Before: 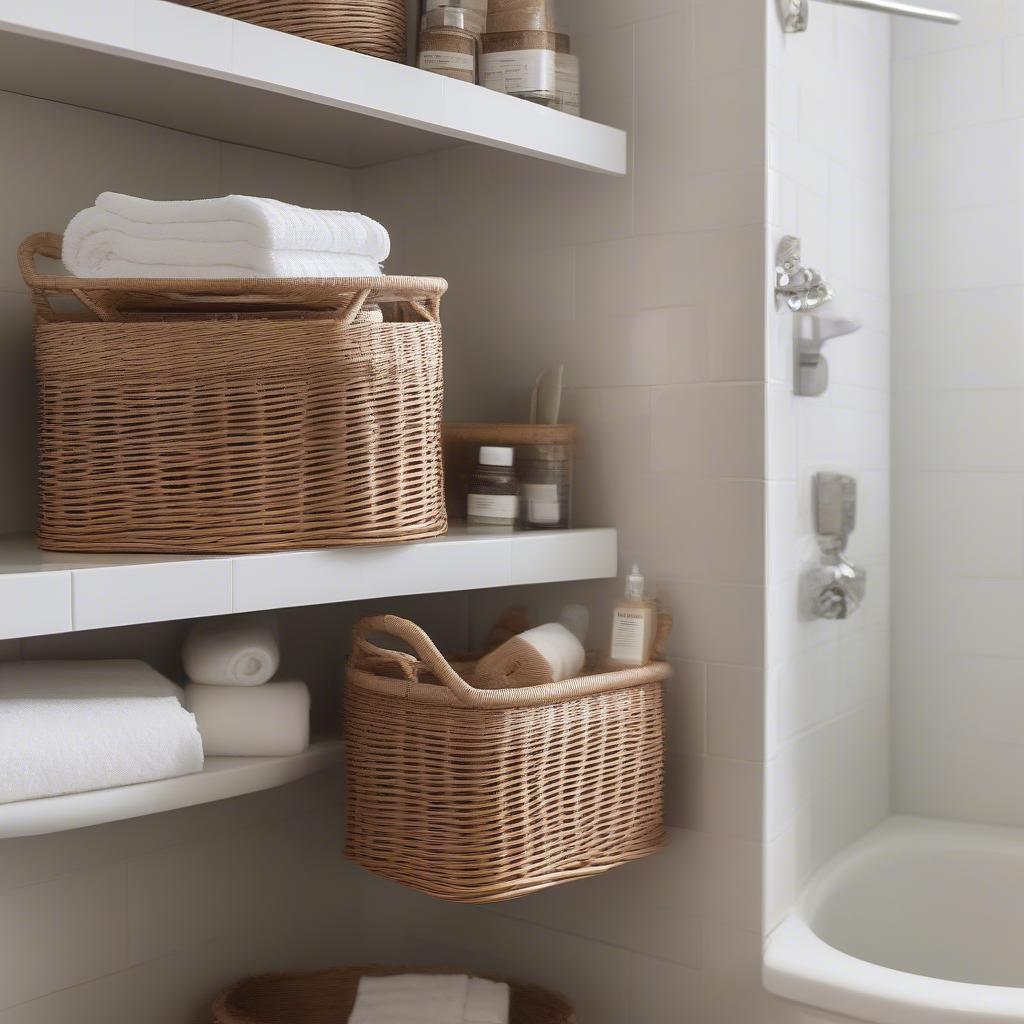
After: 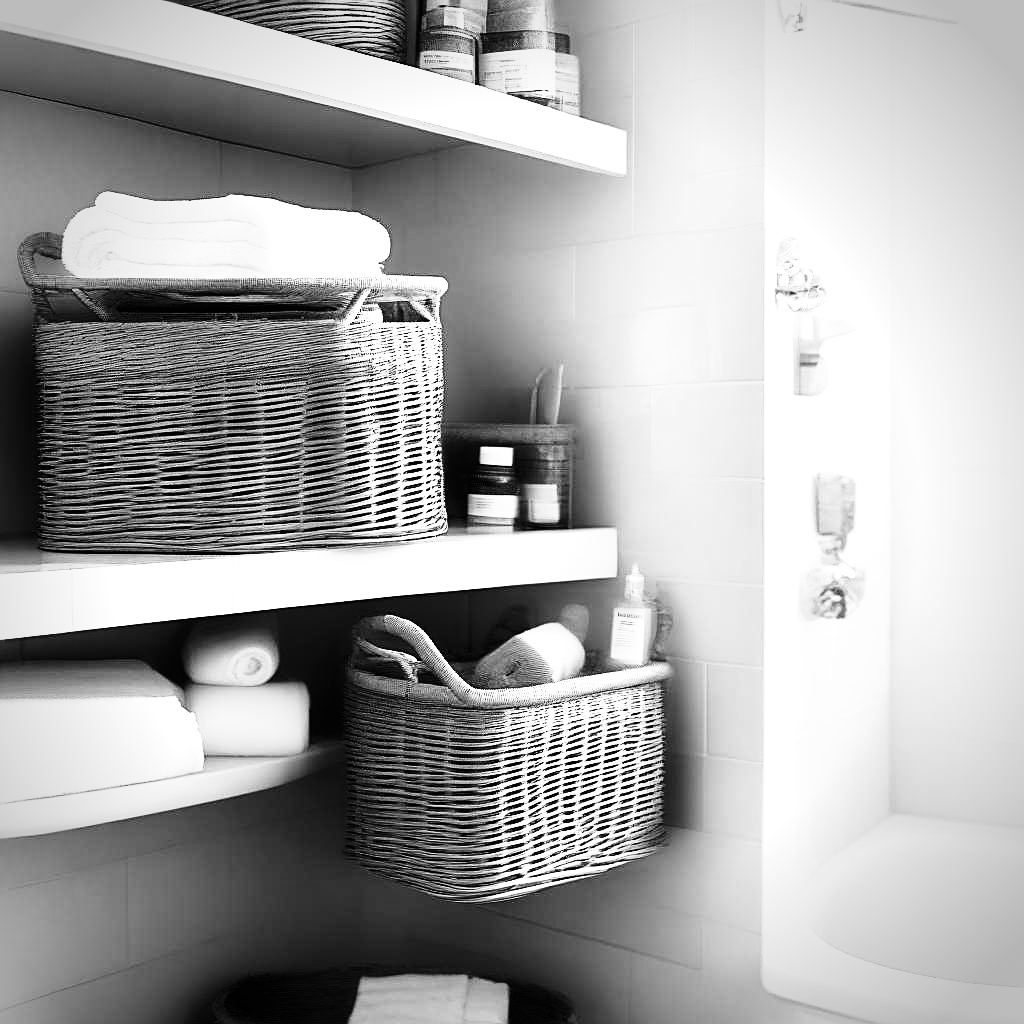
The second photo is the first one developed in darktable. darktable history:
contrast brightness saturation: contrast 0.02, brightness -1, saturation -1
base curve: curves: ch0 [(0, 0) (0.007, 0.004) (0.027, 0.03) (0.046, 0.07) (0.207, 0.54) (0.442, 0.872) (0.673, 0.972) (1, 1)], preserve colors none
vignetting: on, module defaults
white balance: red 0.982, blue 1.018
velvia: strength 15%
exposure: black level correction 0, exposure 0.95 EV, compensate exposure bias true, compensate highlight preservation false
sharpen: on, module defaults
